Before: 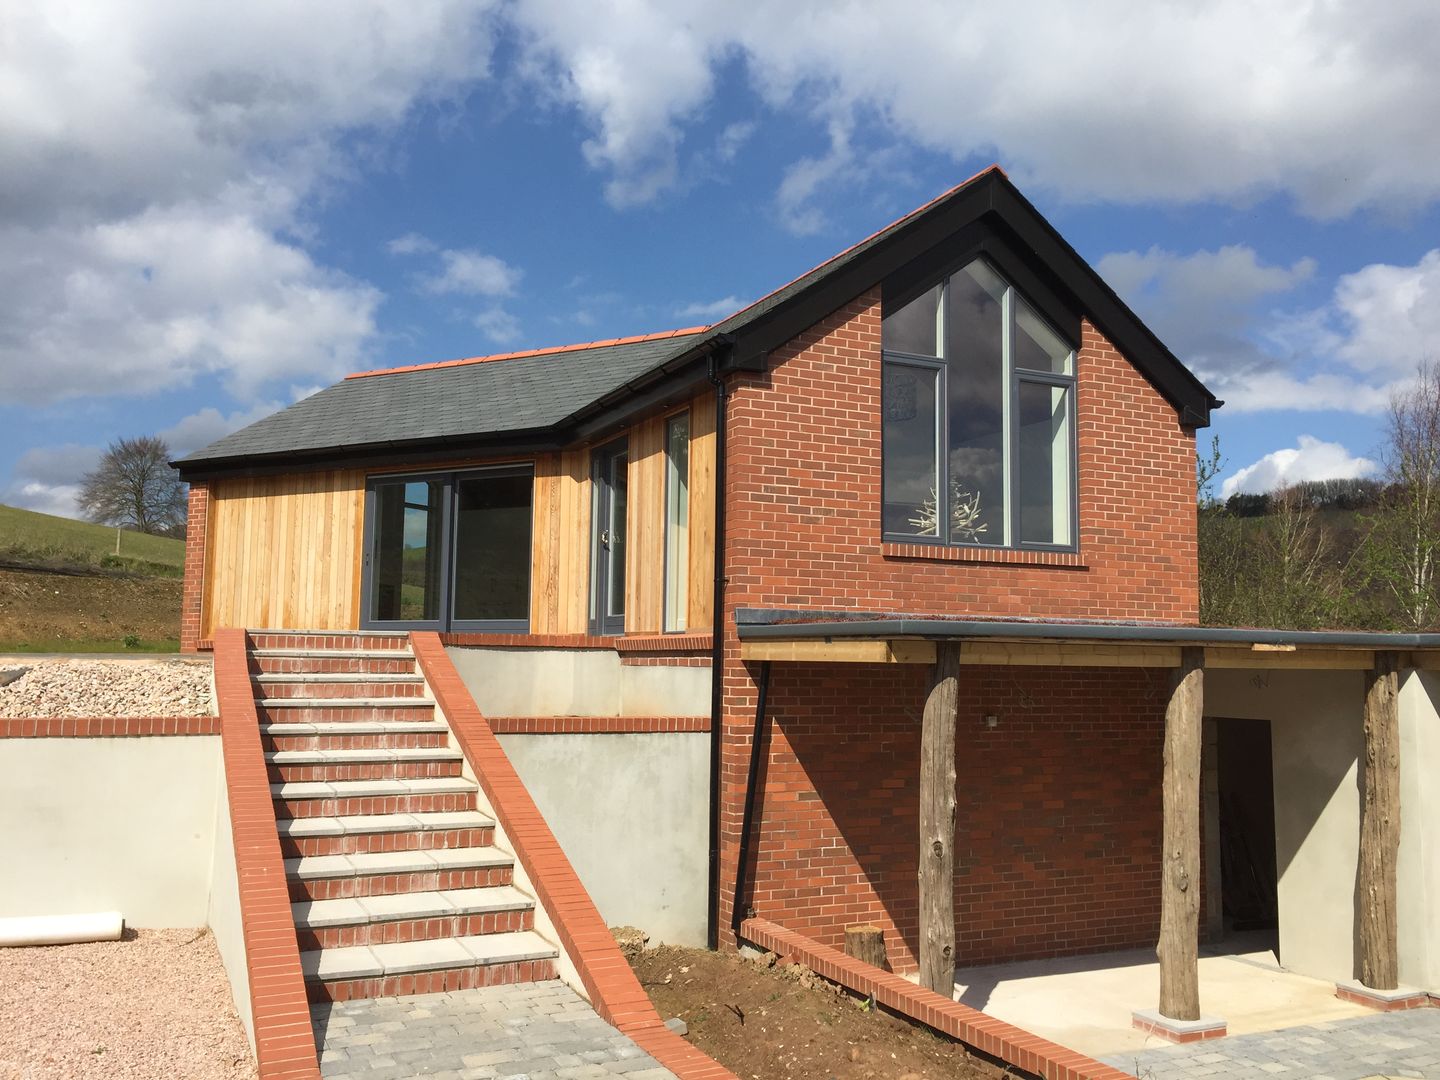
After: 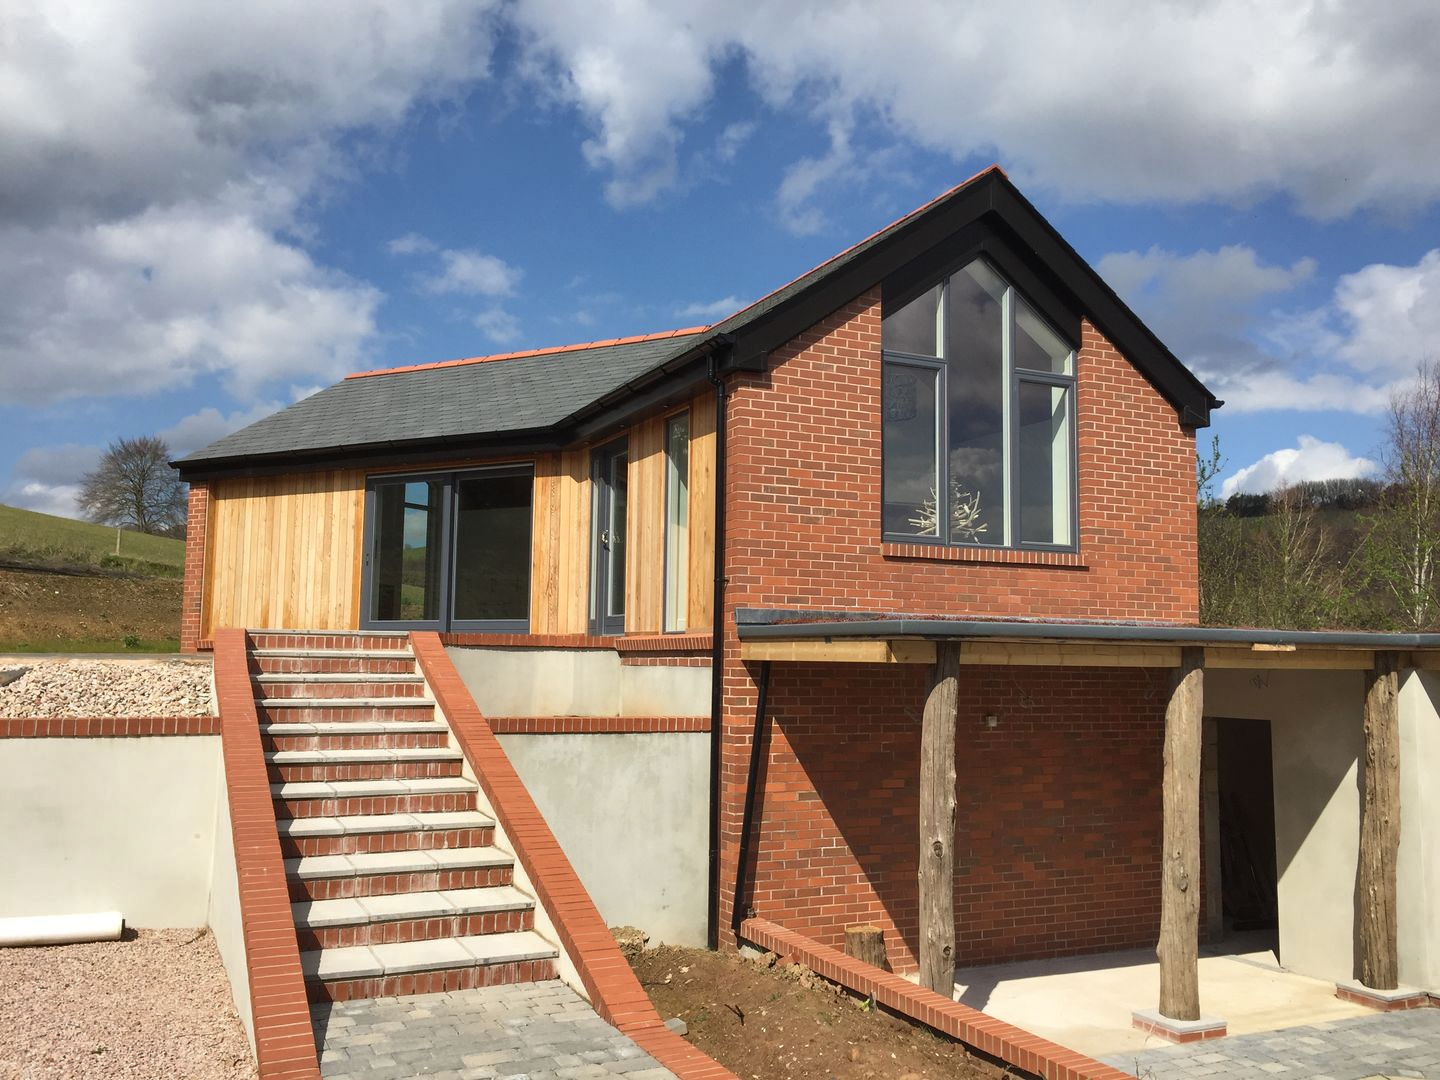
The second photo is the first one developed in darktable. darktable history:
shadows and highlights: highlights color adjustment 0%, soften with gaussian
grain: coarseness 0.81 ISO, strength 1.34%, mid-tones bias 0%
